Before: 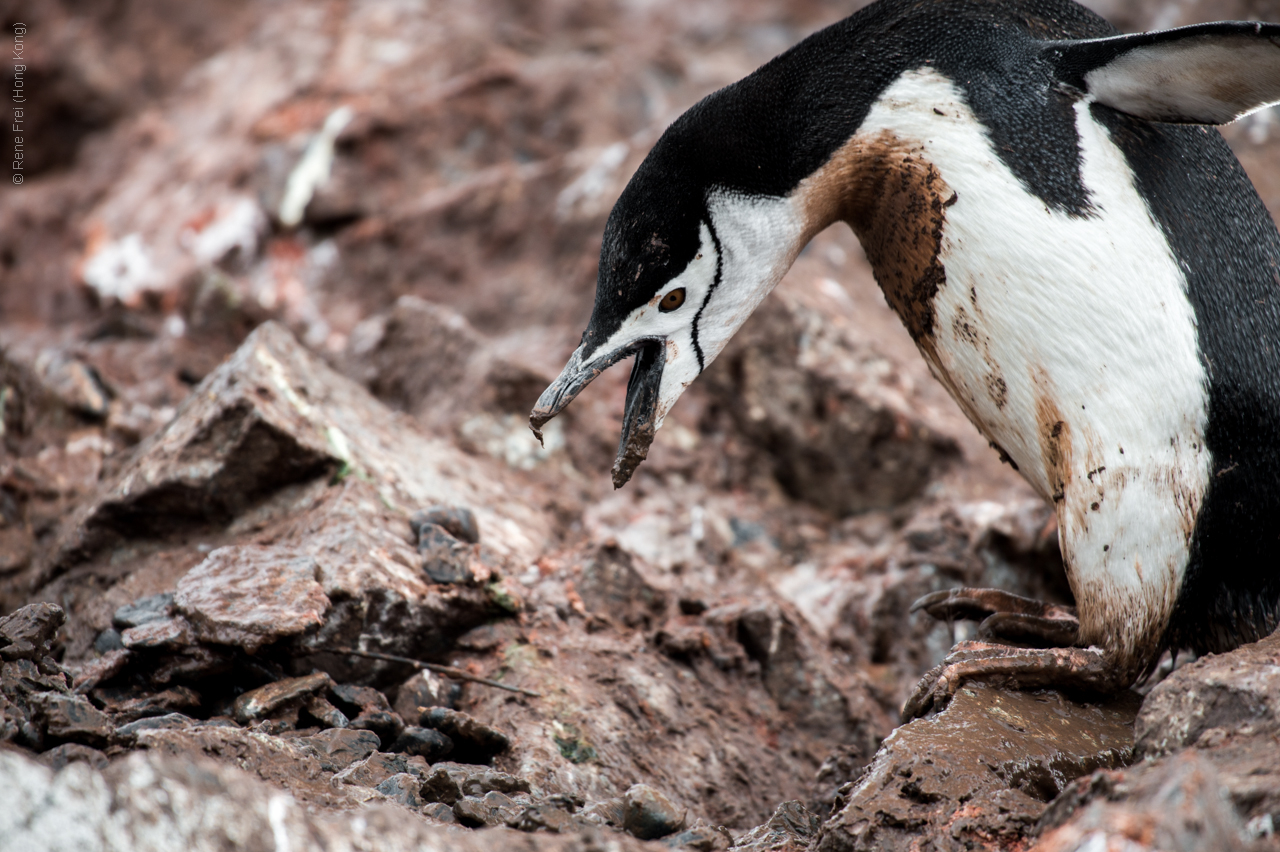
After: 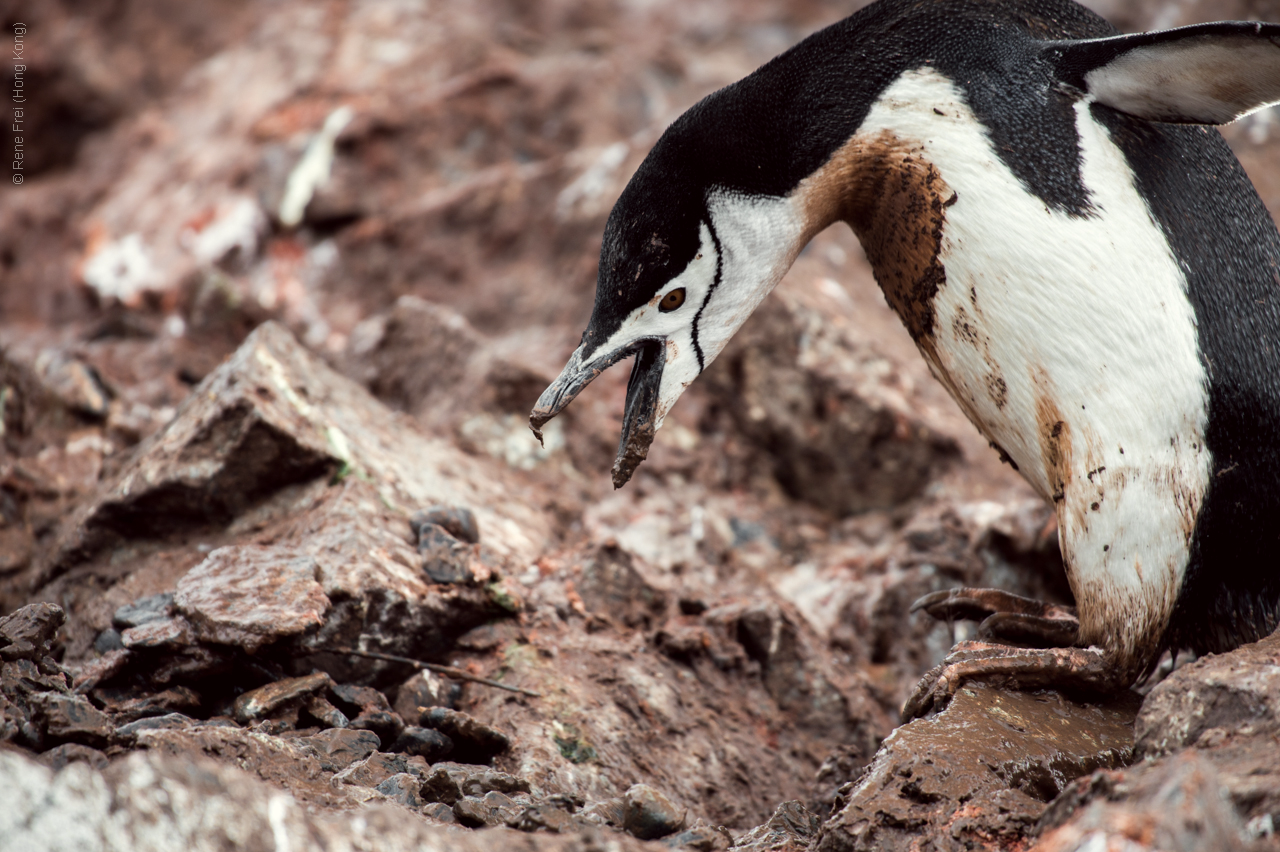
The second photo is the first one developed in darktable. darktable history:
color correction: highlights a* -0.993, highlights b* 4.62, shadows a* 3.68
